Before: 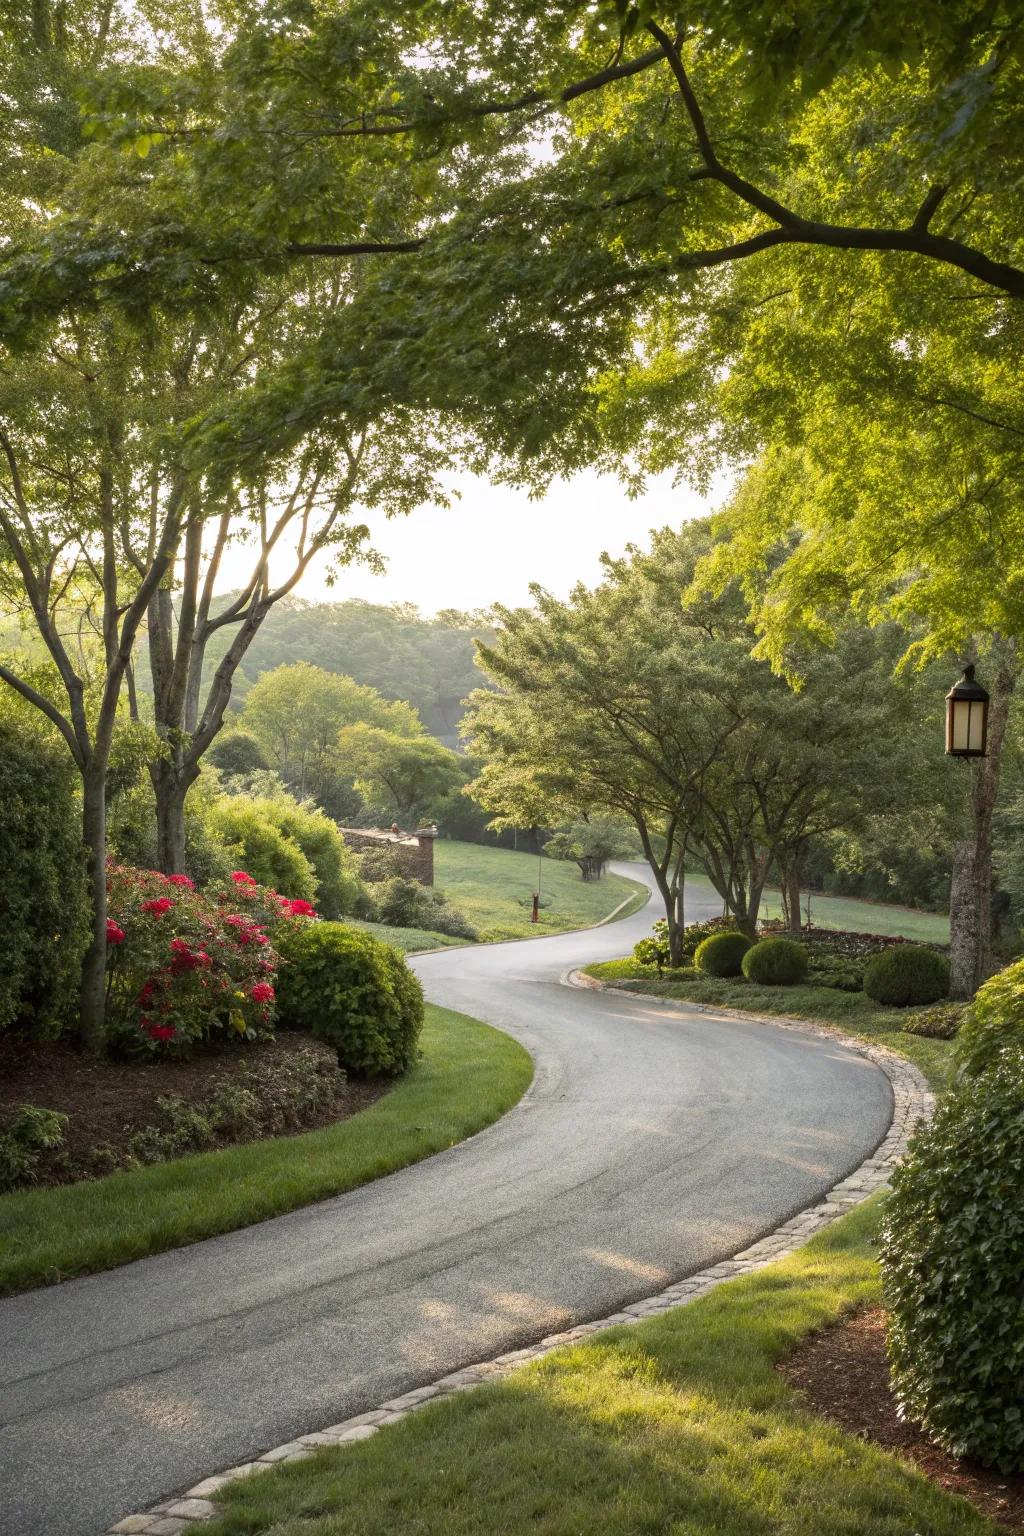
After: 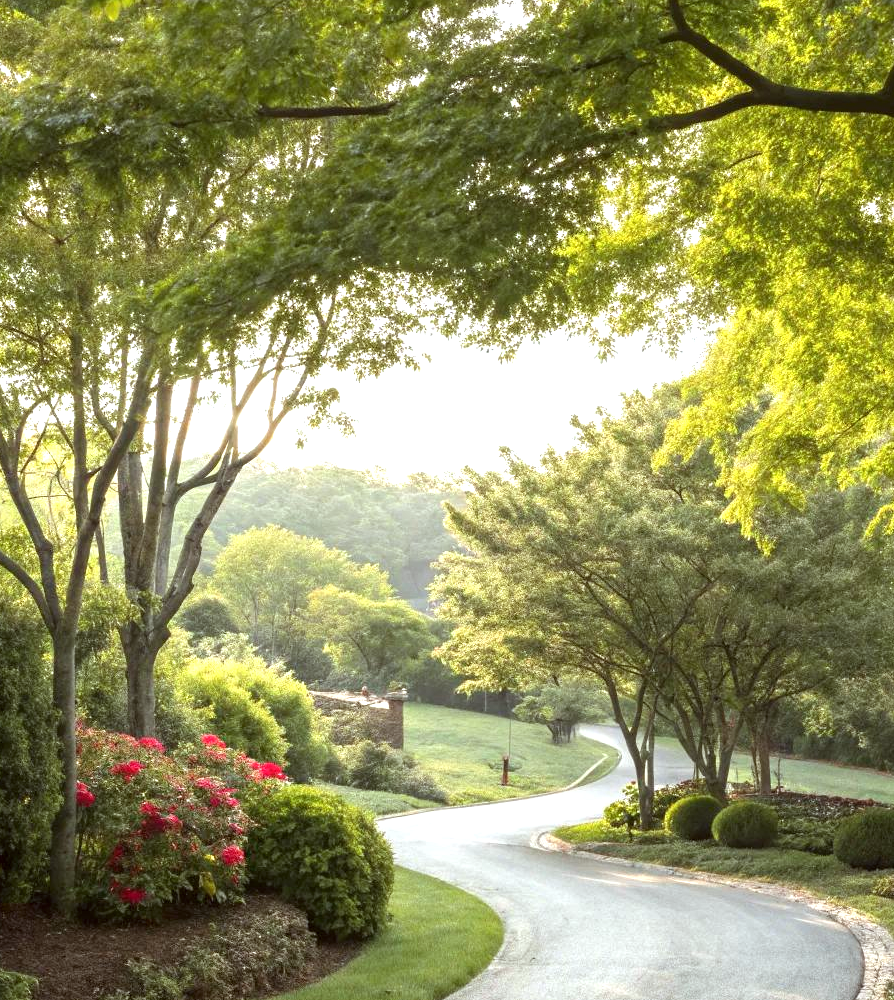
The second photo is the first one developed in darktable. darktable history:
crop: left 2.983%, top 8.971%, right 9.678%, bottom 25.889%
exposure: exposure 0.769 EV, compensate highlight preservation false
color correction: highlights a* -2.89, highlights b* -2.44, shadows a* 2.33, shadows b* 2.7
tone equalizer: edges refinement/feathering 500, mask exposure compensation -1.57 EV, preserve details no
